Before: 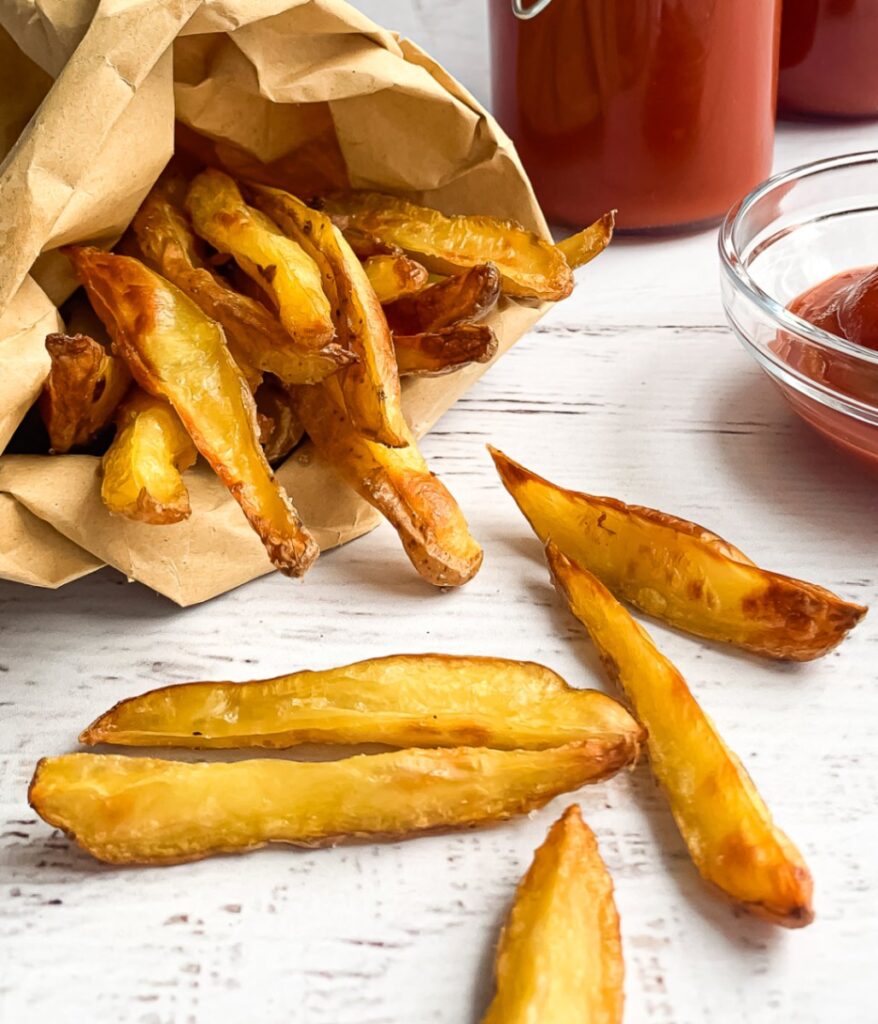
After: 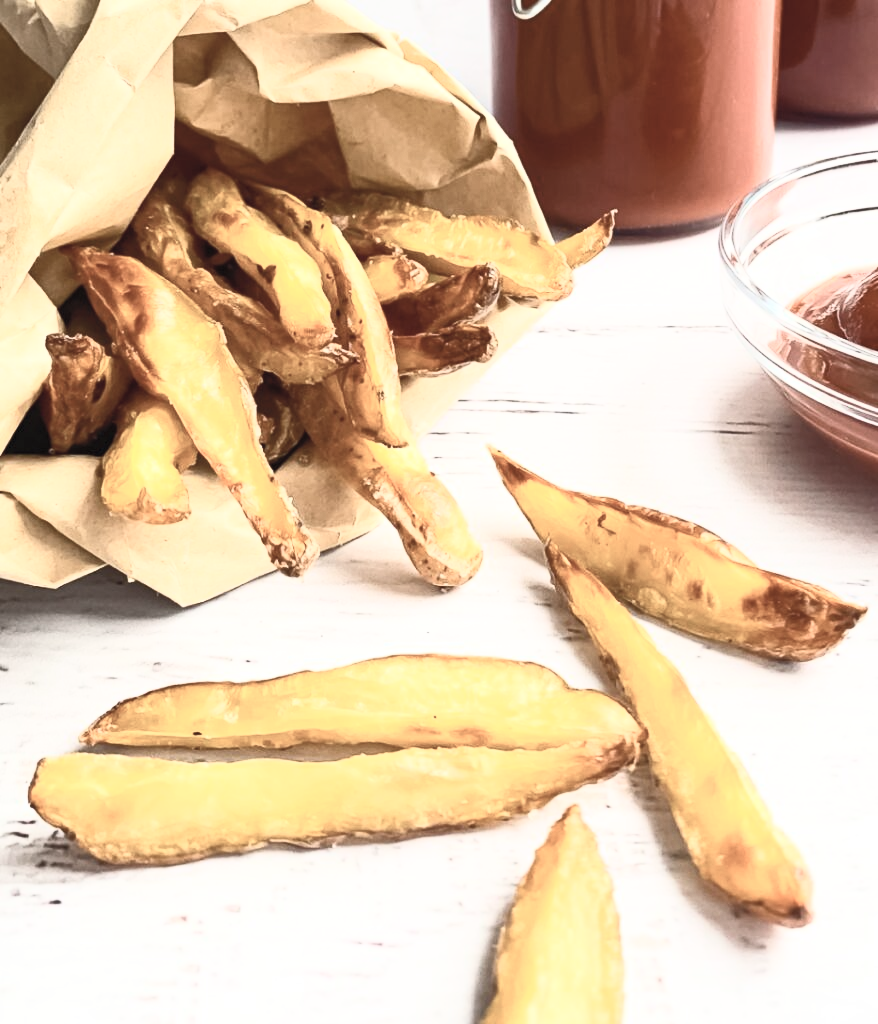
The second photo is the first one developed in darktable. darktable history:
contrast brightness saturation: contrast 0.561, brightness 0.576, saturation -0.346
